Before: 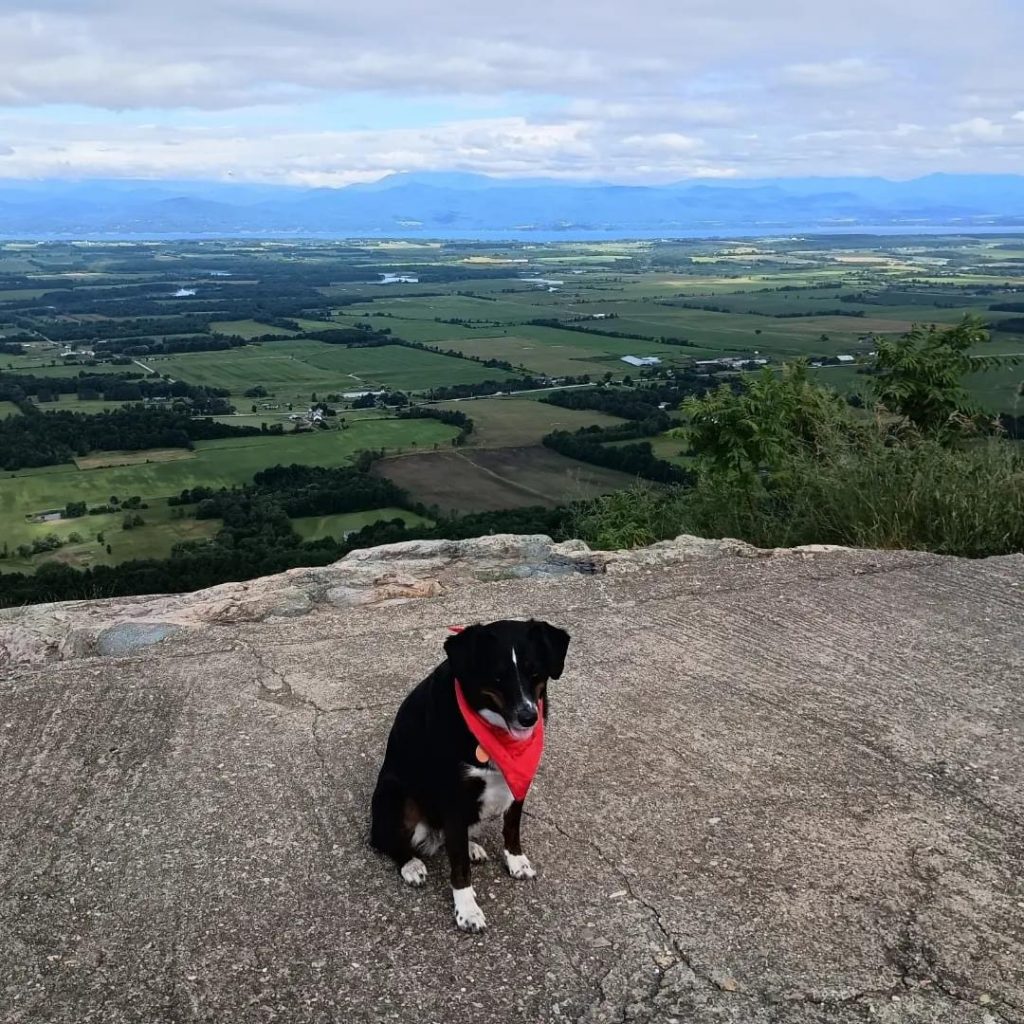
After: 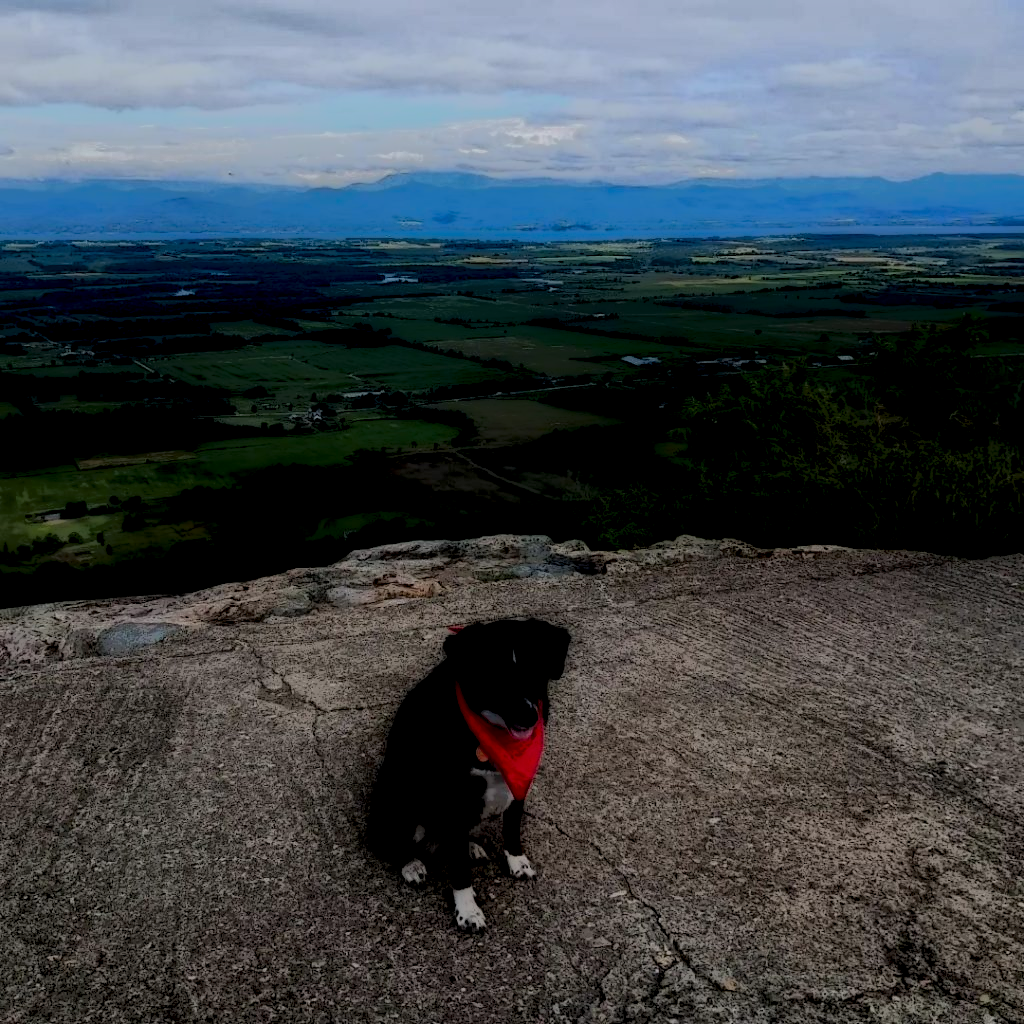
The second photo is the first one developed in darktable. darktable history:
local contrast: highlights 6%, shadows 223%, detail 164%, midtone range 0.005
